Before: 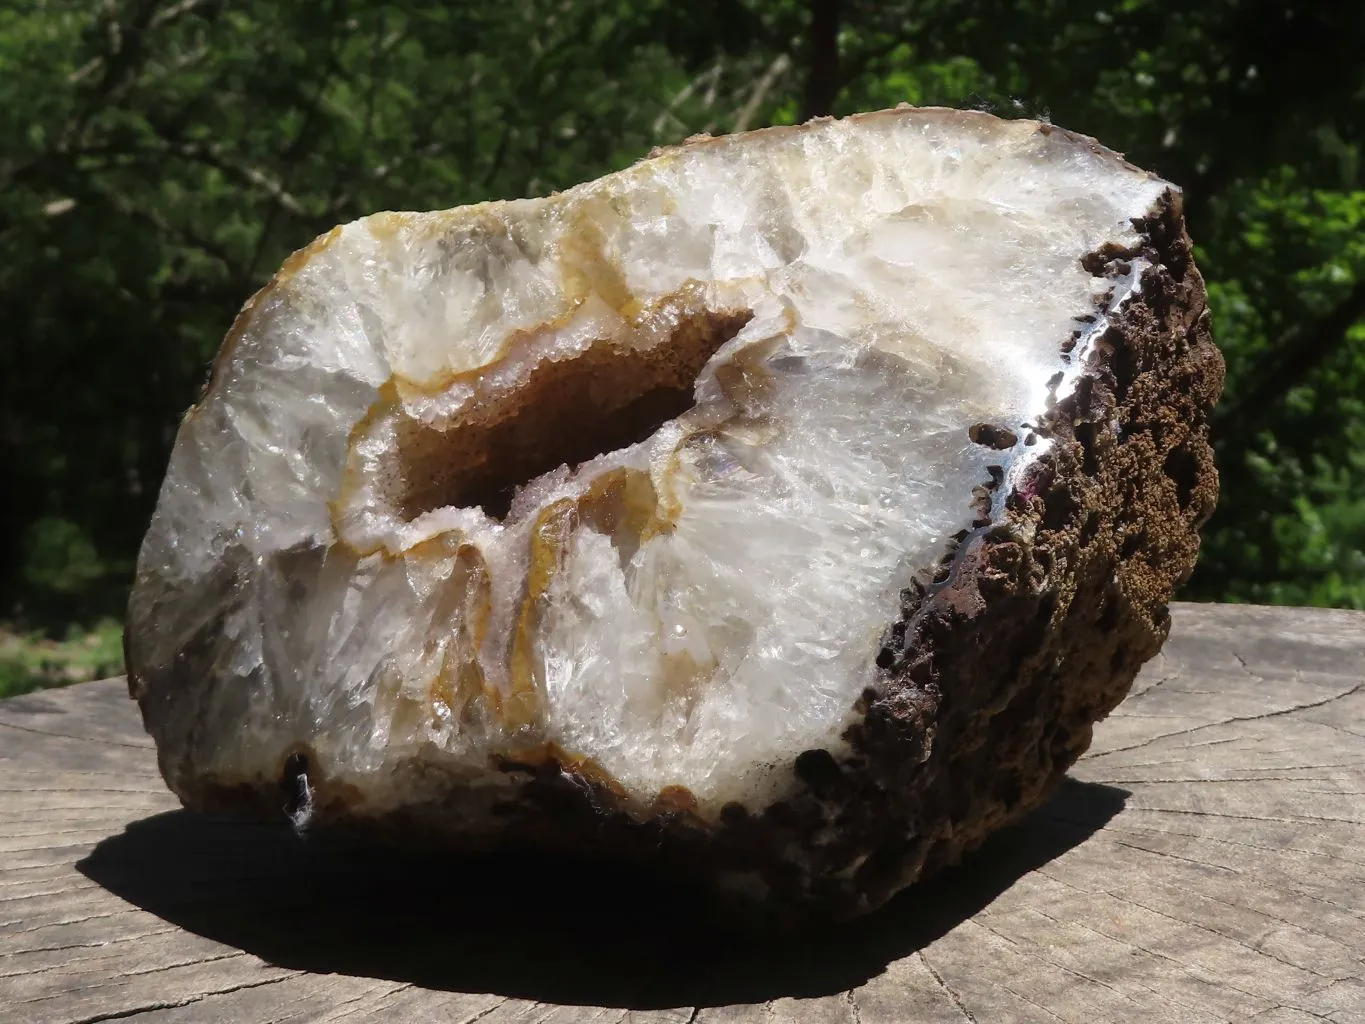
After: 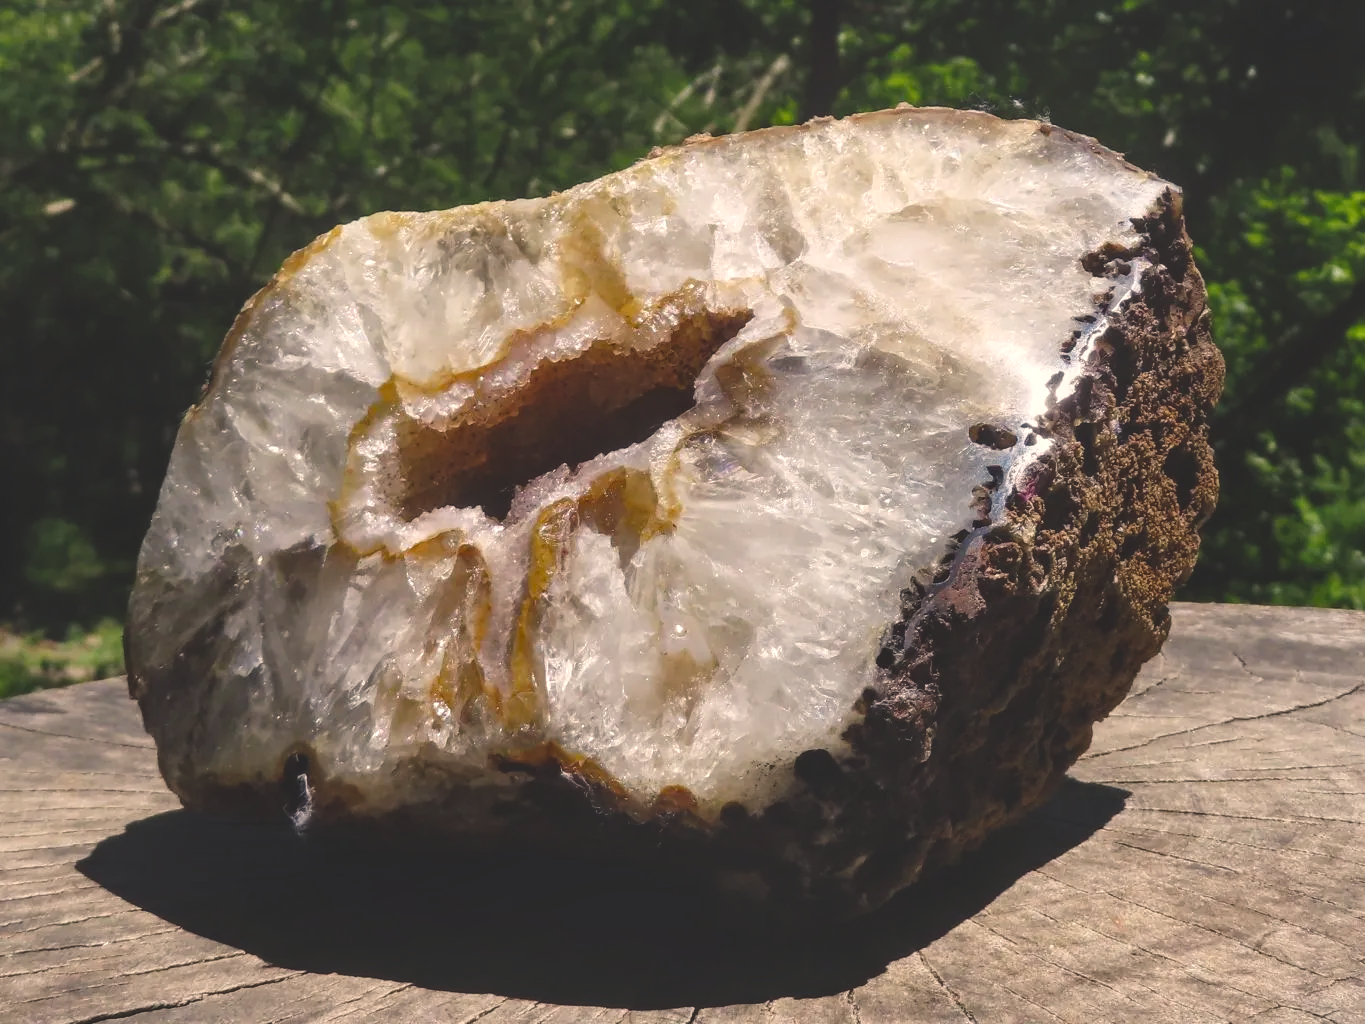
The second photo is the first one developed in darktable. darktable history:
local contrast: on, module defaults
color balance rgb: shadows lift › chroma 2%, shadows lift › hue 247.2°, power › chroma 0.3%, power › hue 25.2°, highlights gain › chroma 3%, highlights gain › hue 60°, global offset › luminance 2%, perceptual saturation grading › global saturation 20%, perceptual saturation grading › highlights -20%, perceptual saturation grading › shadows 30%
shadows and highlights: radius 337.17, shadows 29.01, soften with gaussian
